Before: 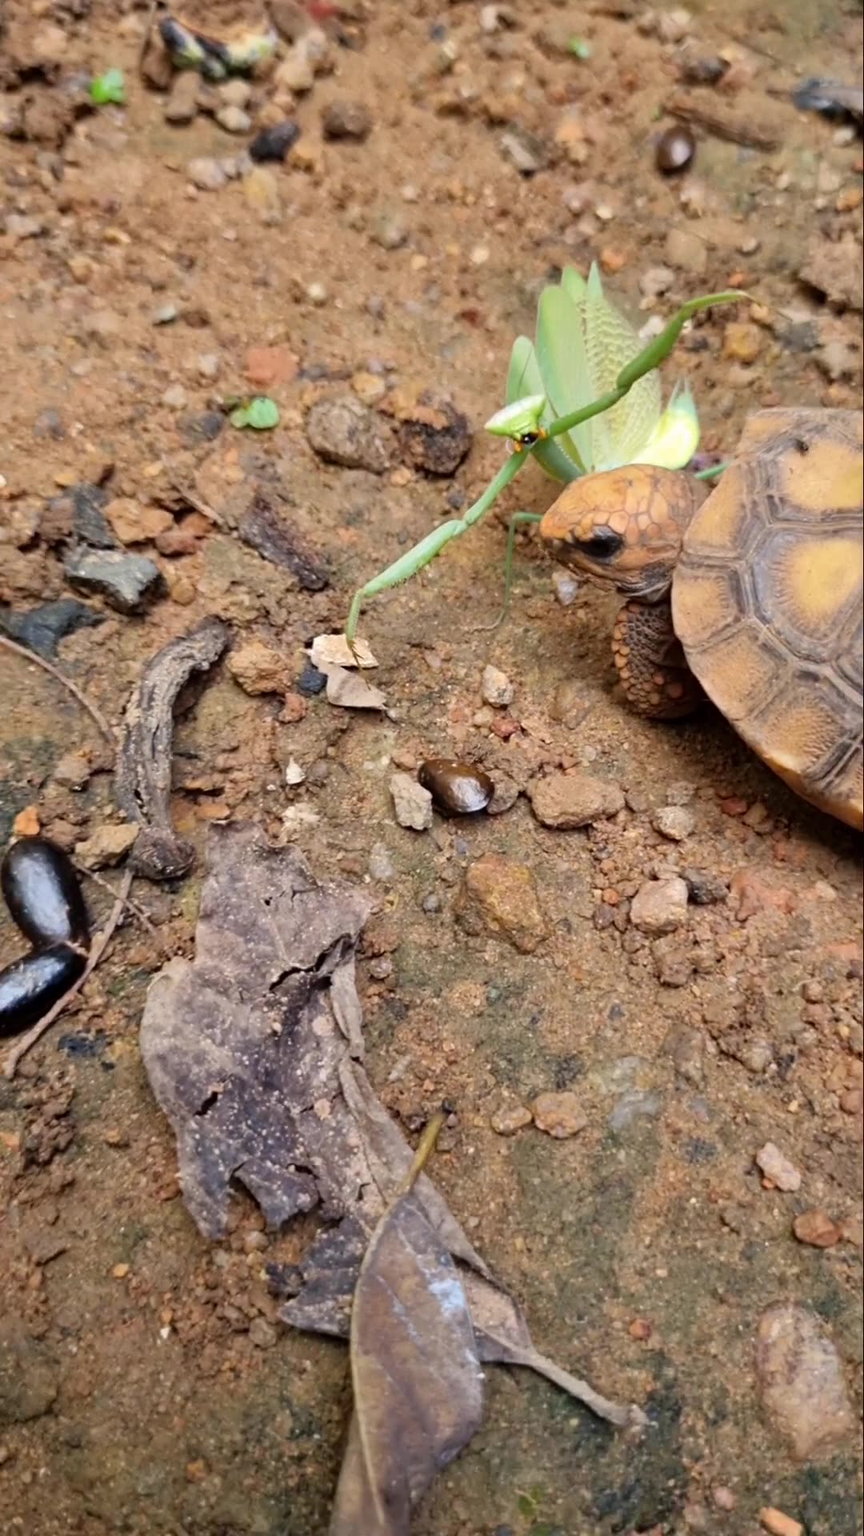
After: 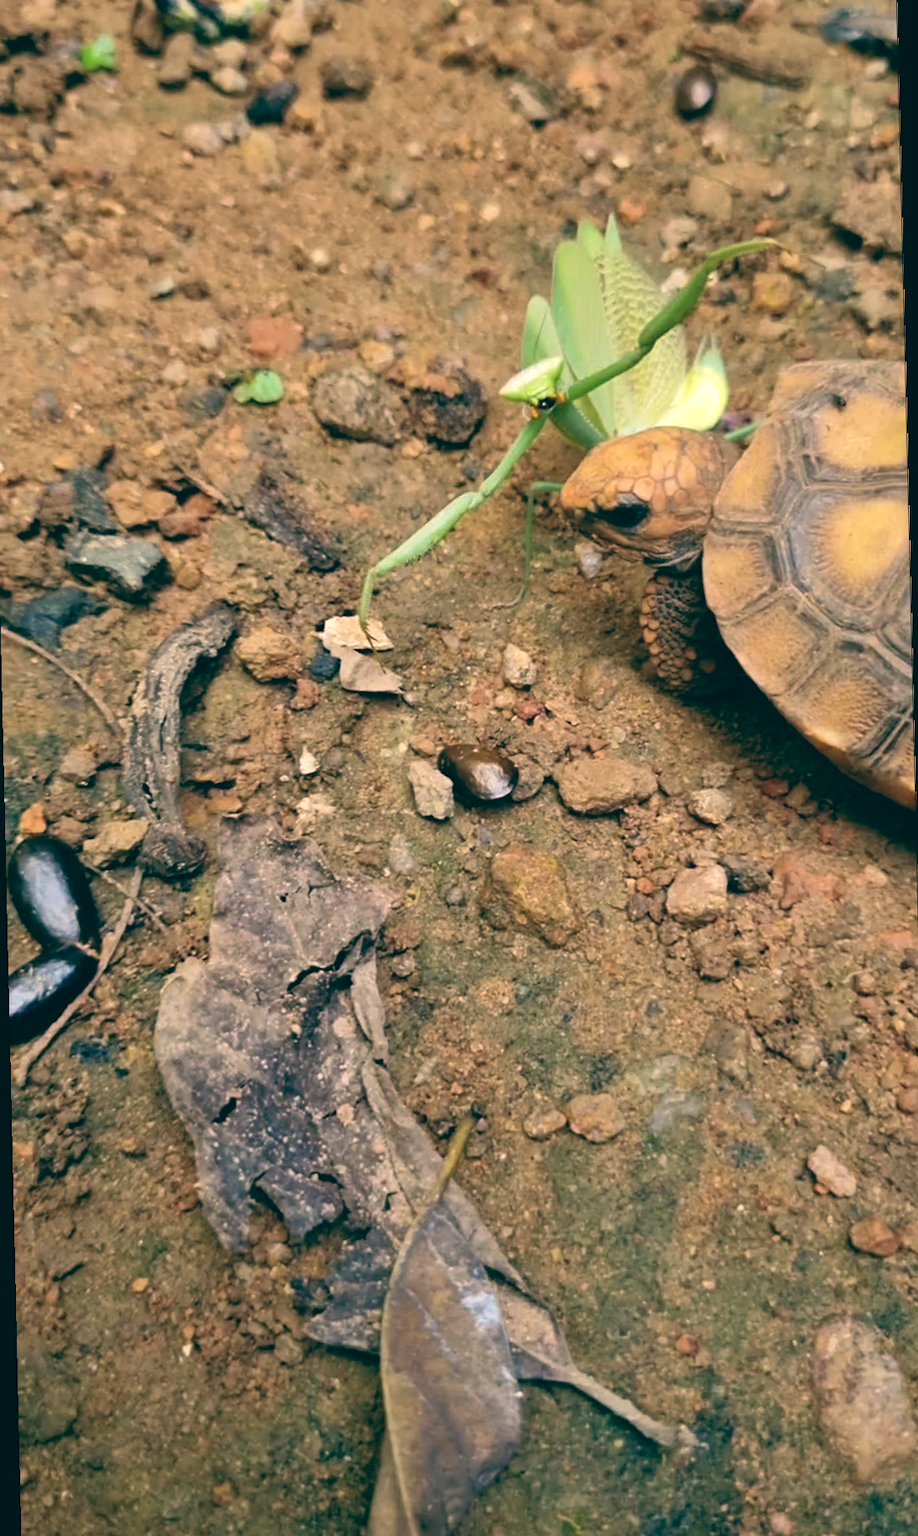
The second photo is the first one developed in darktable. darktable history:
velvia: strength 15%
rotate and perspective: rotation -1.32°, lens shift (horizontal) -0.031, crop left 0.015, crop right 0.985, crop top 0.047, crop bottom 0.982
color balance: lift [1.005, 0.99, 1.007, 1.01], gamma [1, 0.979, 1.011, 1.021], gain [0.923, 1.098, 1.025, 0.902], input saturation 90.45%, contrast 7.73%, output saturation 105.91%
